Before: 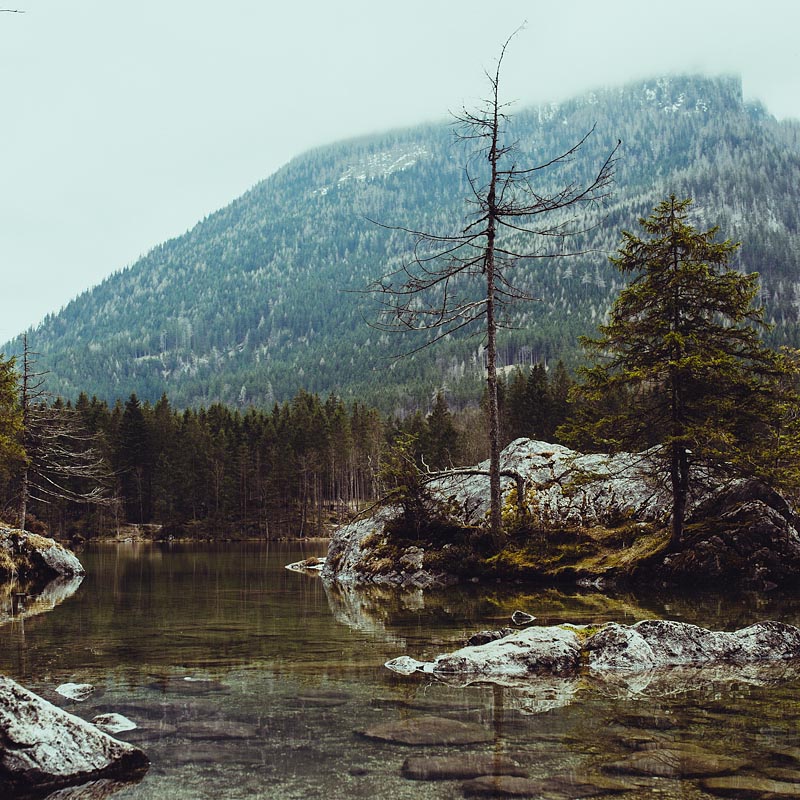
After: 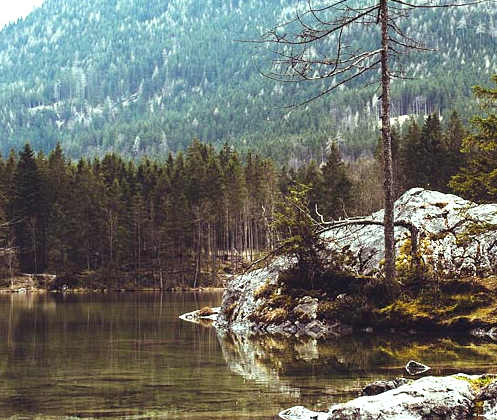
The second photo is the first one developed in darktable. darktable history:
exposure: black level correction 0, exposure 1.001 EV, compensate highlight preservation false
crop: left 13.259%, top 31.35%, right 24.496%, bottom 16.066%
